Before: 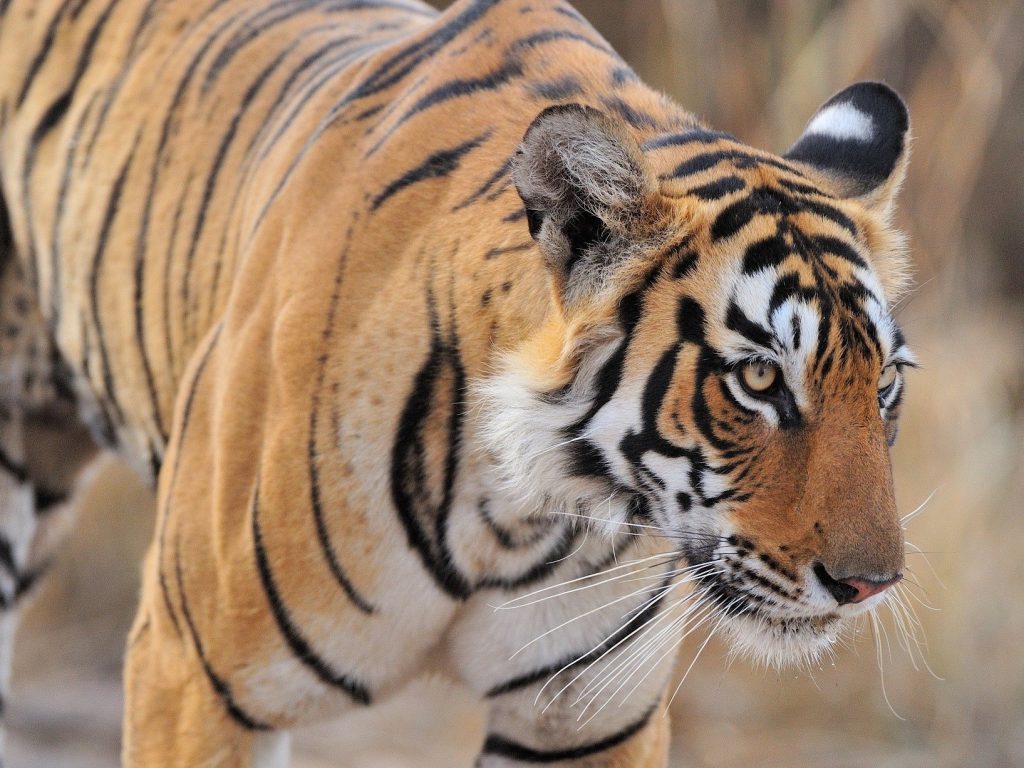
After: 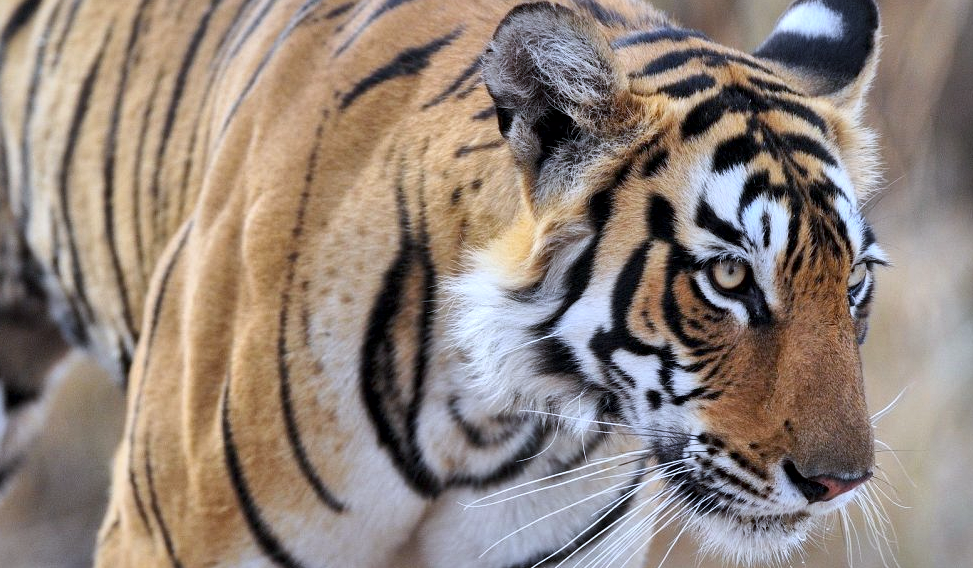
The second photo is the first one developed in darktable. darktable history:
white balance: red 0.926, green 1.003, blue 1.133
crop and rotate: left 2.991%, top 13.302%, right 1.981%, bottom 12.636%
local contrast: mode bilateral grid, contrast 20, coarseness 50, detail 171%, midtone range 0.2
